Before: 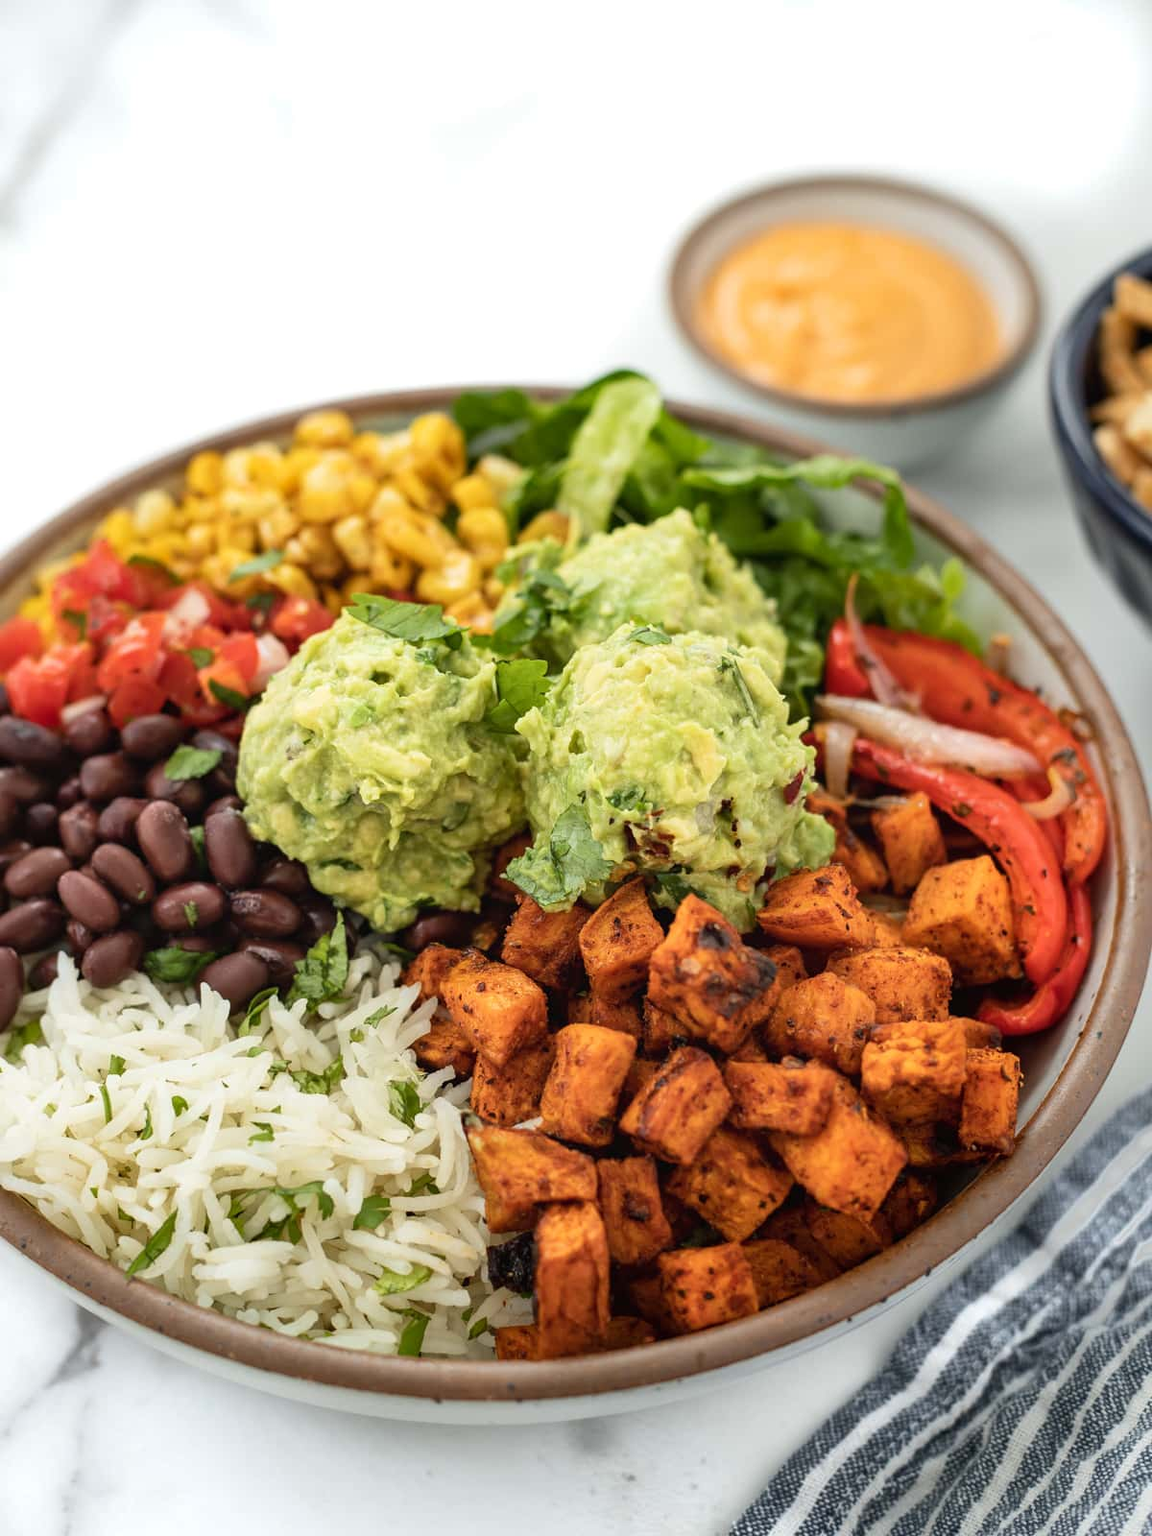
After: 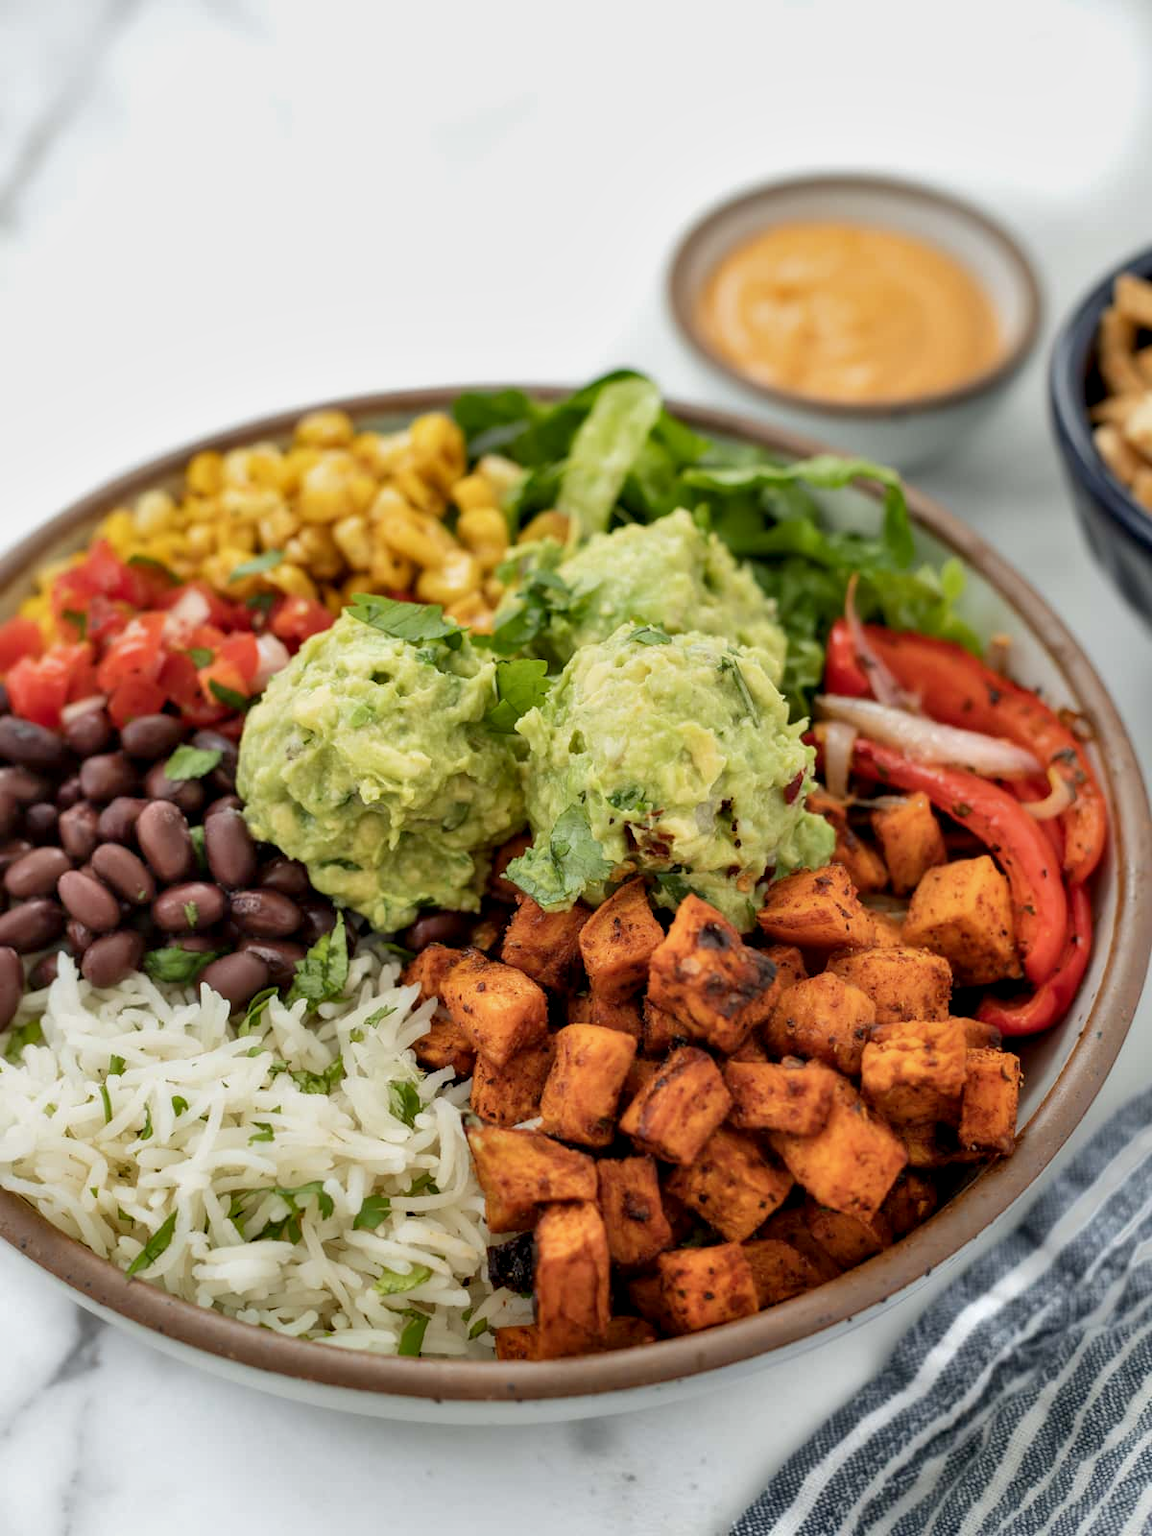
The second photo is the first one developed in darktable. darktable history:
tone equalizer: -8 EV 0.25 EV, -7 EV 0.417 EV, -6 EV 0.417 EV, -5 EV 0.25 EV, -3 EV -0.25 EV, -2 EV -0.417 EV, -1 EV -0.417 EV, +0 EV -0.25 EV, edges refinement/feathering 500, mask exposure compensation -1.57 EV, preserve details guided filter
exposure: exposure 0.081 EV, compensate highlight preservation false
contrast equalizer: y [[0.514, 0.573, 0.581, 0.508, 0.5, 0.5], [0.5 ×6], [0.5 ×6], [0 ×6], [0 ×6]], mix 0.79
